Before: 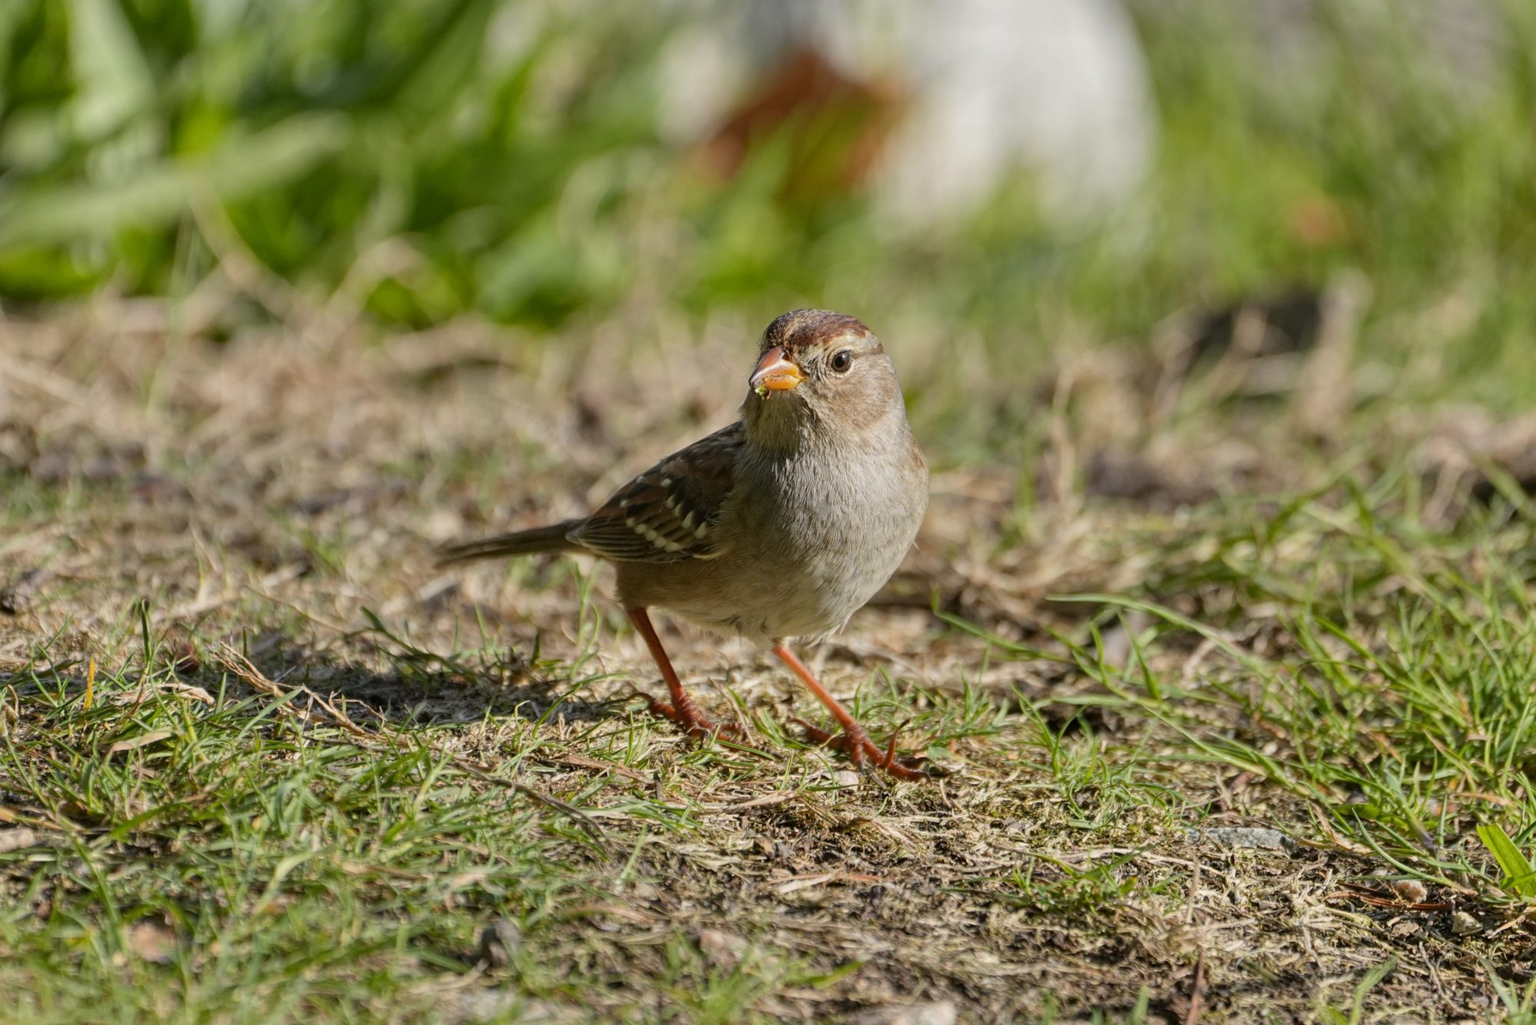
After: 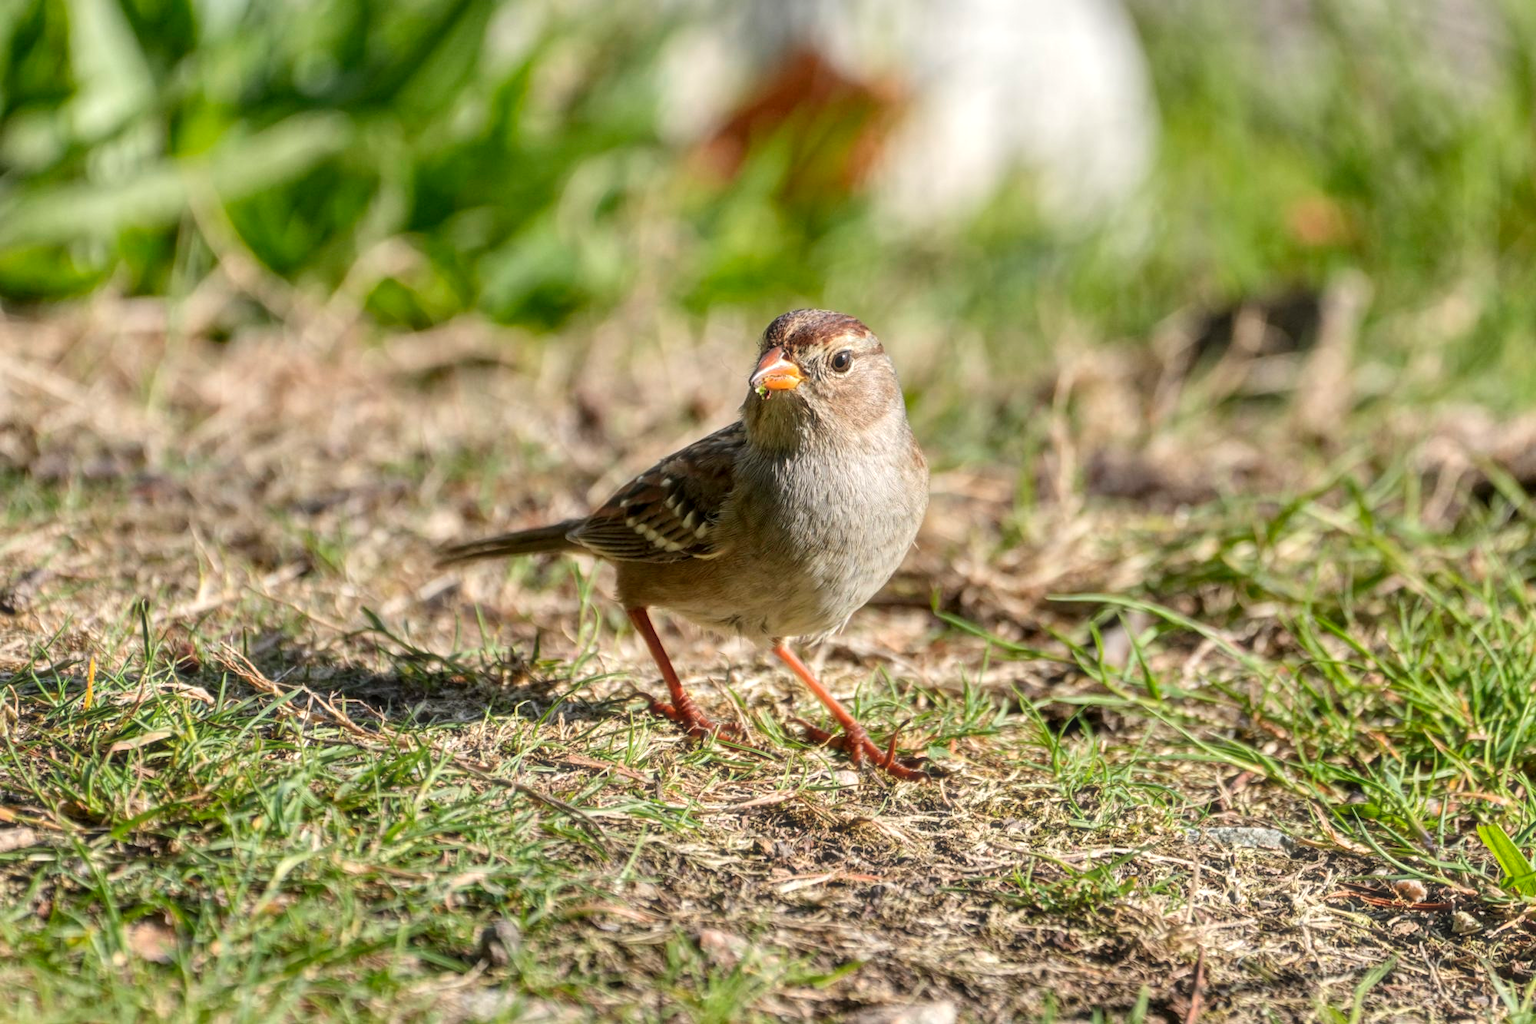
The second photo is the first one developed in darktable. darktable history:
local contrast: on, module defaults
exposure: black level correction 0, exposure 0.393 EV, compensate highlight preservation false
haze removal: strength -0.109, compatibility mode true, adaptive false
